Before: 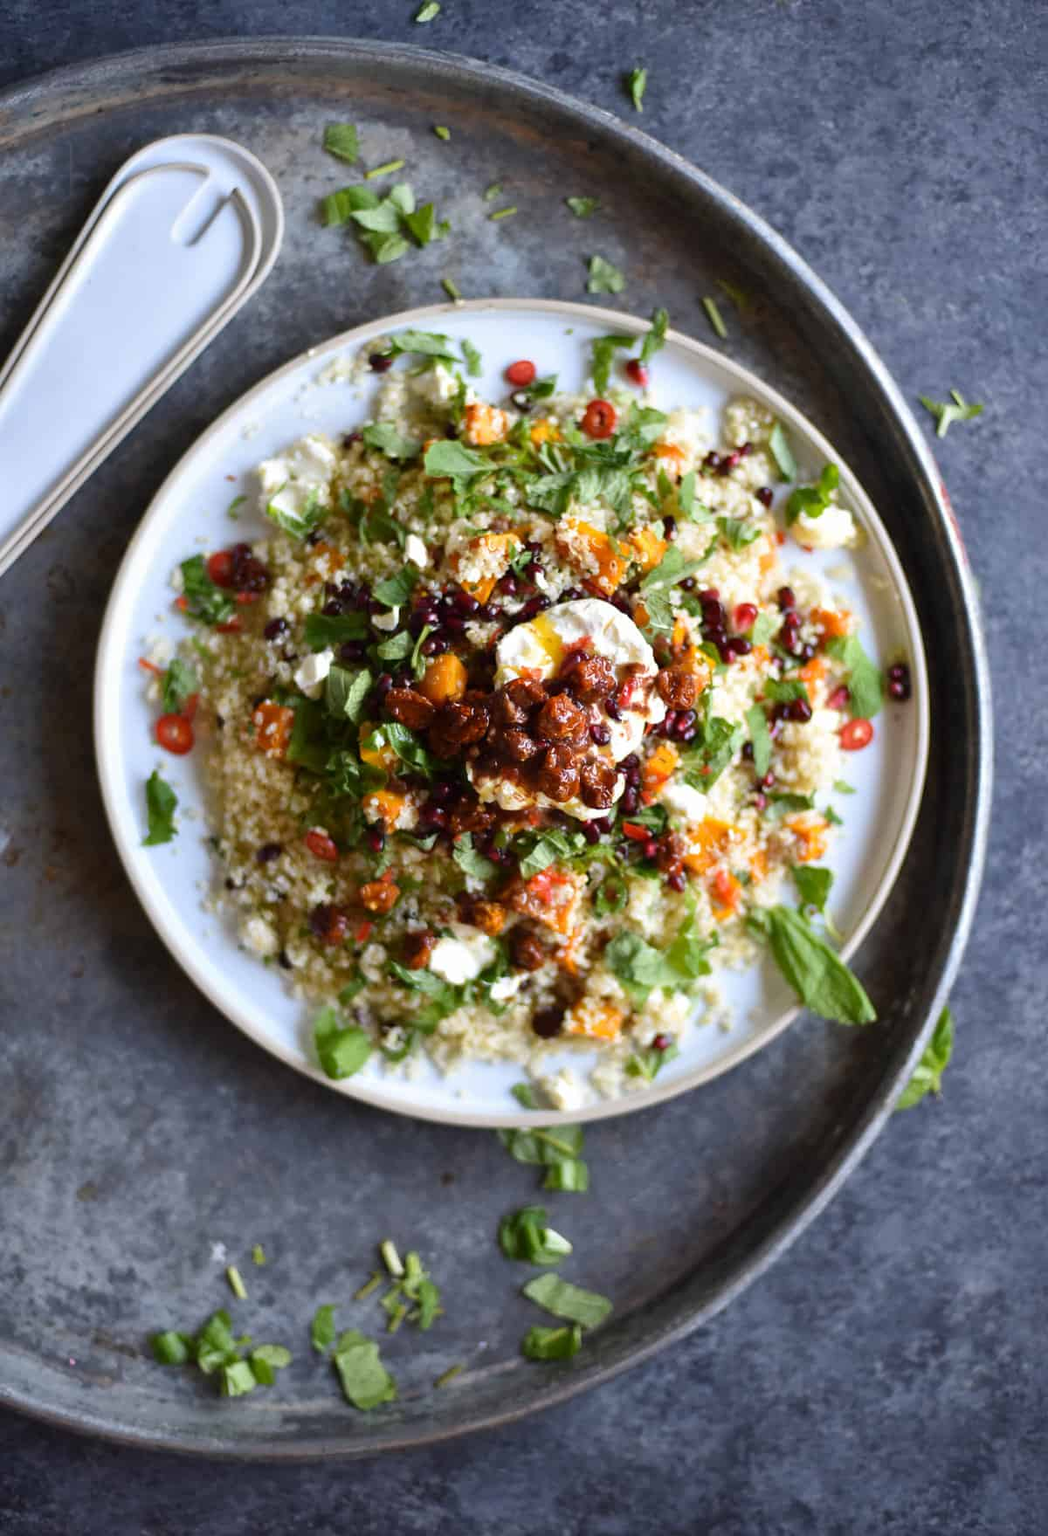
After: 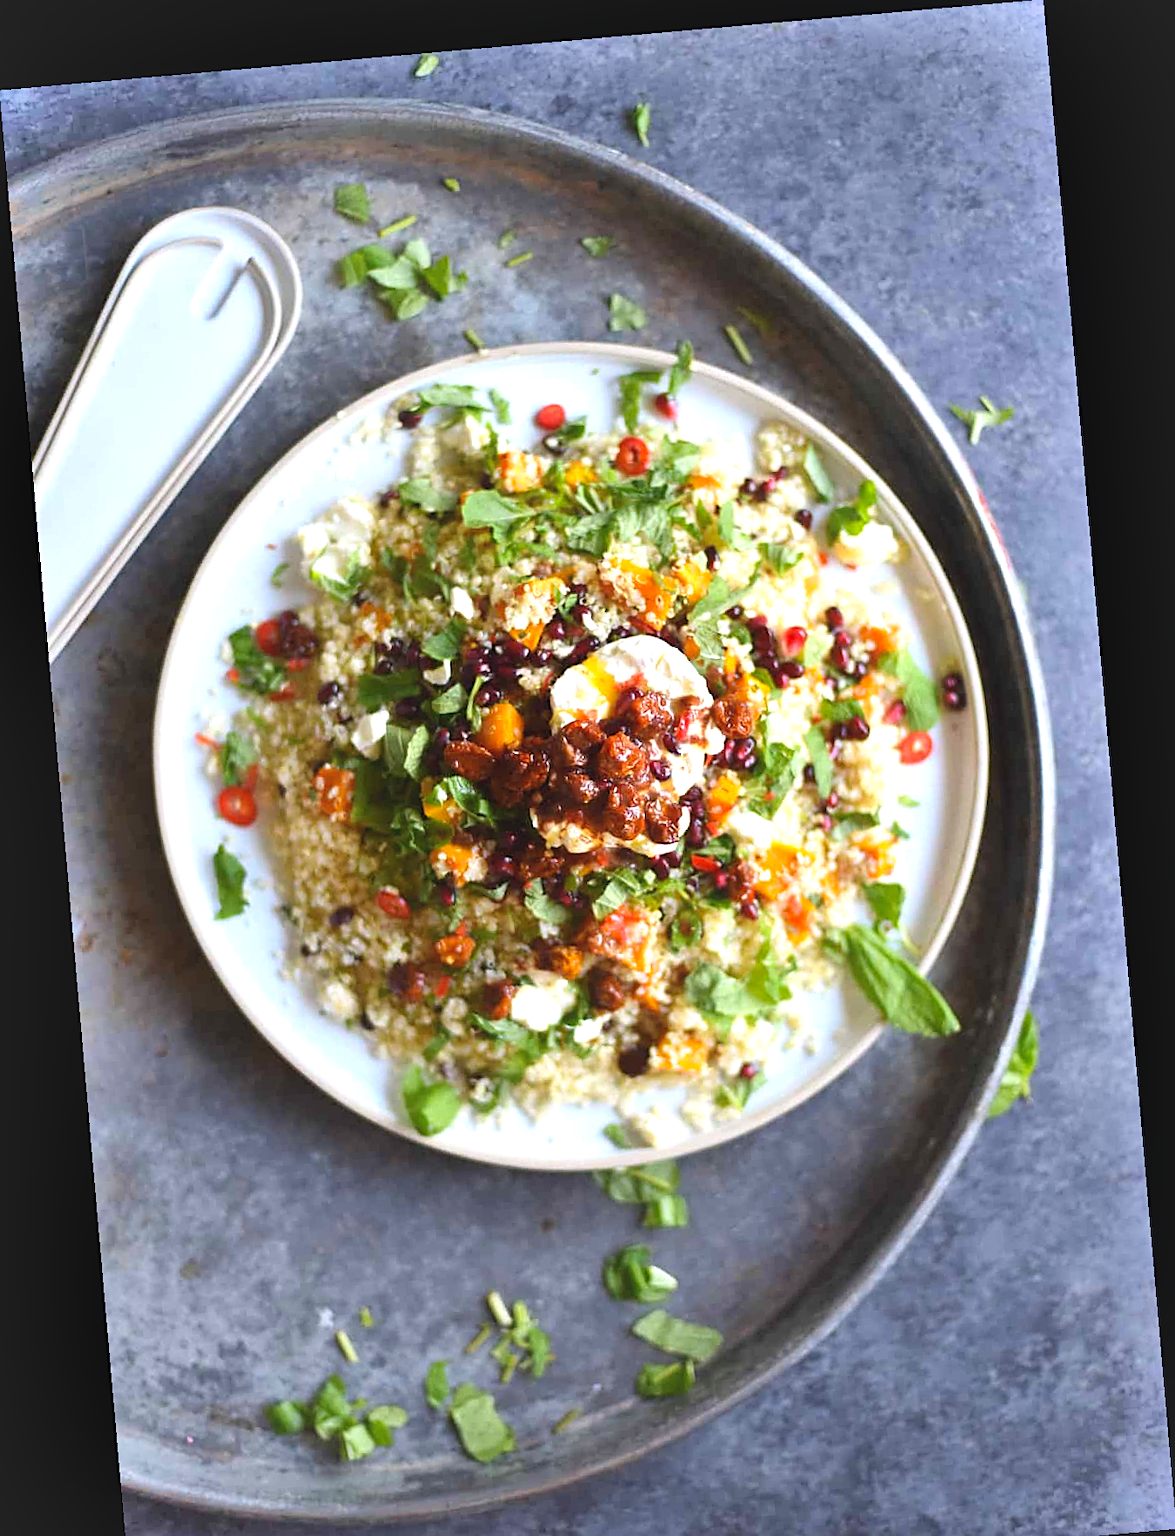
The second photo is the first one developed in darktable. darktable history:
shadows and highlights: shadows 75, highlights -25, soften with gaussian
exposure: black level correction -0.002, exposure 0.54 EV, compensate highlight preservation false
contrast equalizer: octaves 7, y [[0.6 ×6], [0.55 ×6], [0 ×6], [0 ×6], [0 ×6]], mix -0.3
crop and rotate: top 0%, bottom 5.097%
rotate and perspective: rotation -4.98°, automatic cropping off
contrast brightness saturation: contrast 0.03, brightness 0.06, saturation 0.13
sharpen: on, module defaults
